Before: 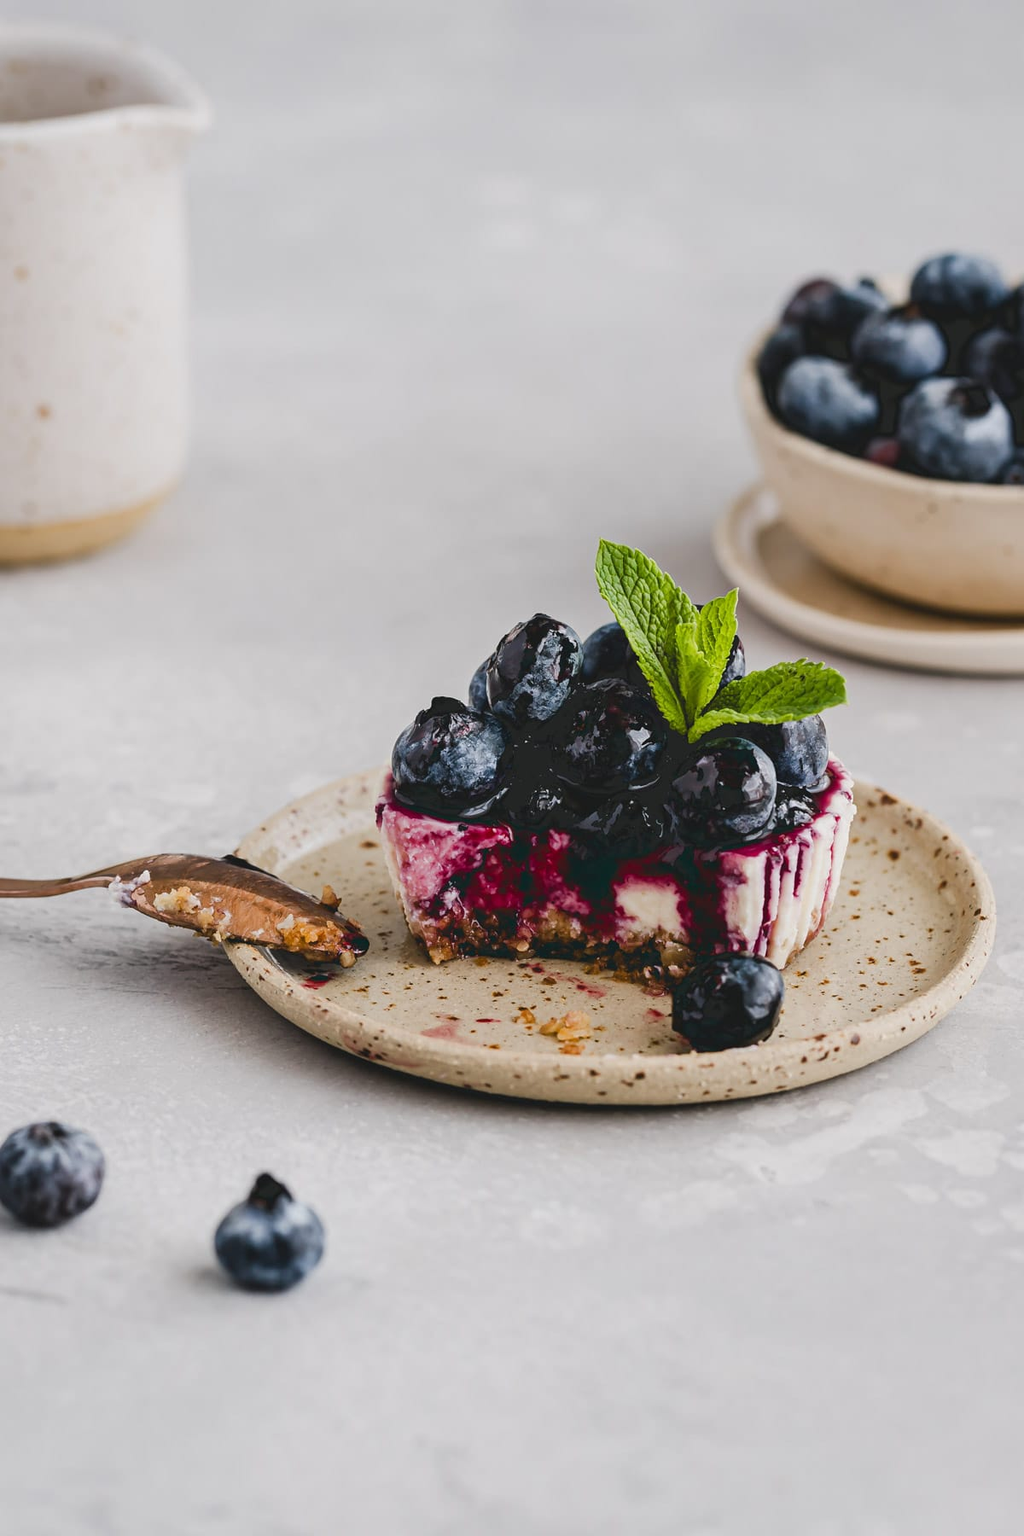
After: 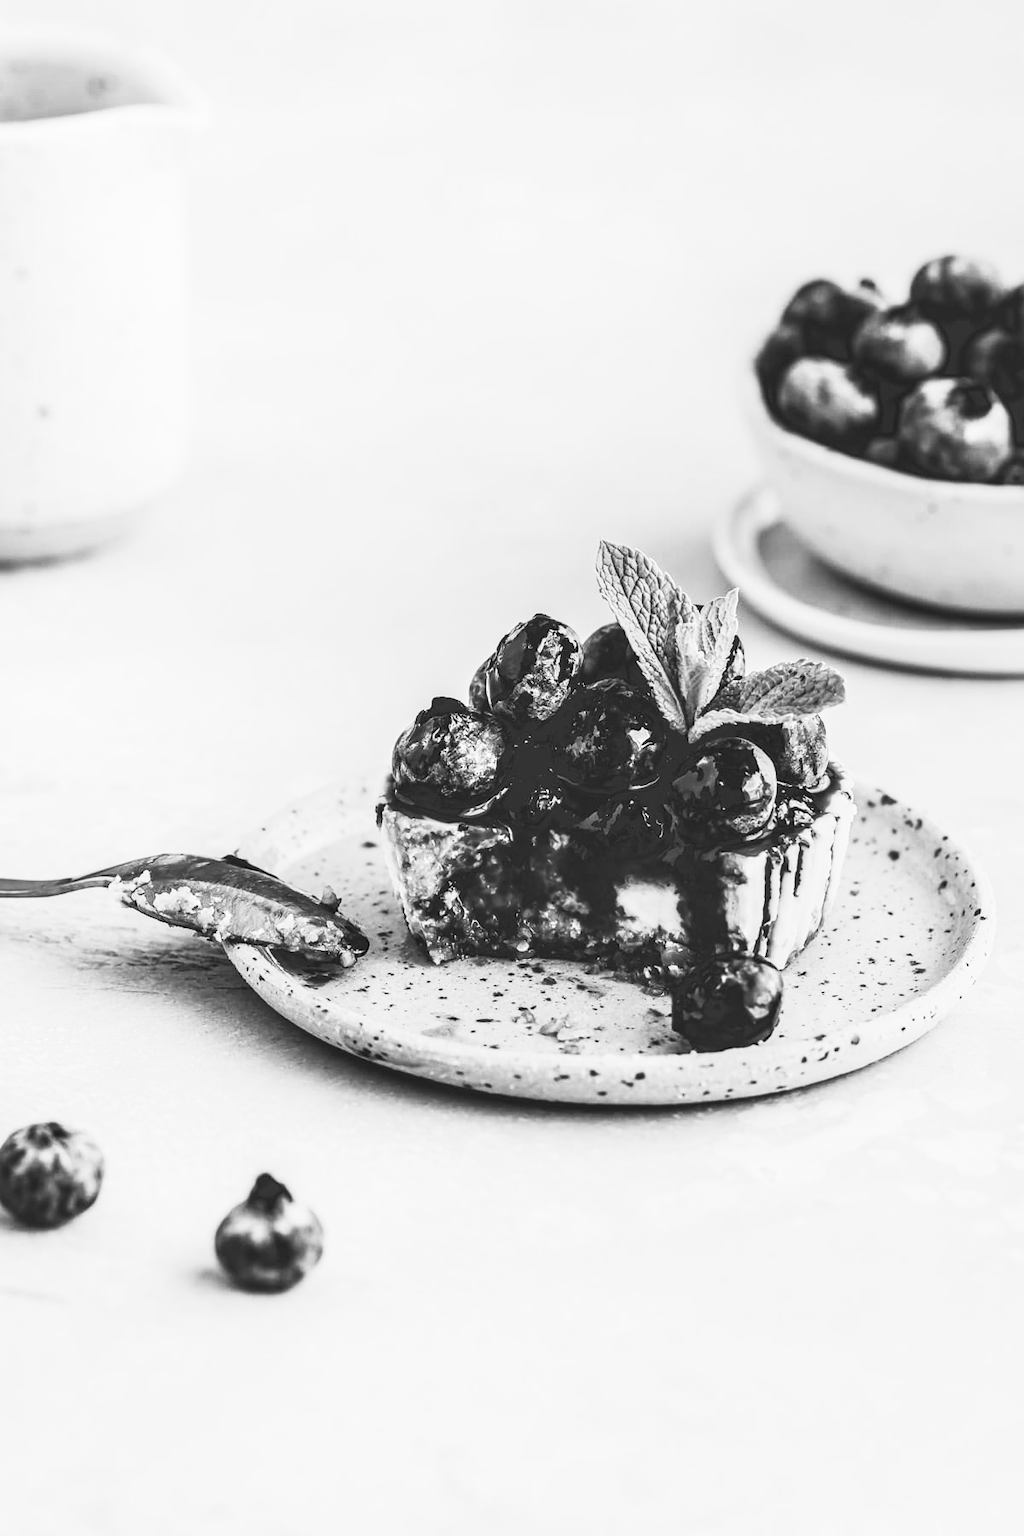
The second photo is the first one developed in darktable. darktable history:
contrast brightness saturation: contrast 0.53, brightness 0.47, saturation -1
local contrast: on, module defaults
vibrance: vibrance 10%
